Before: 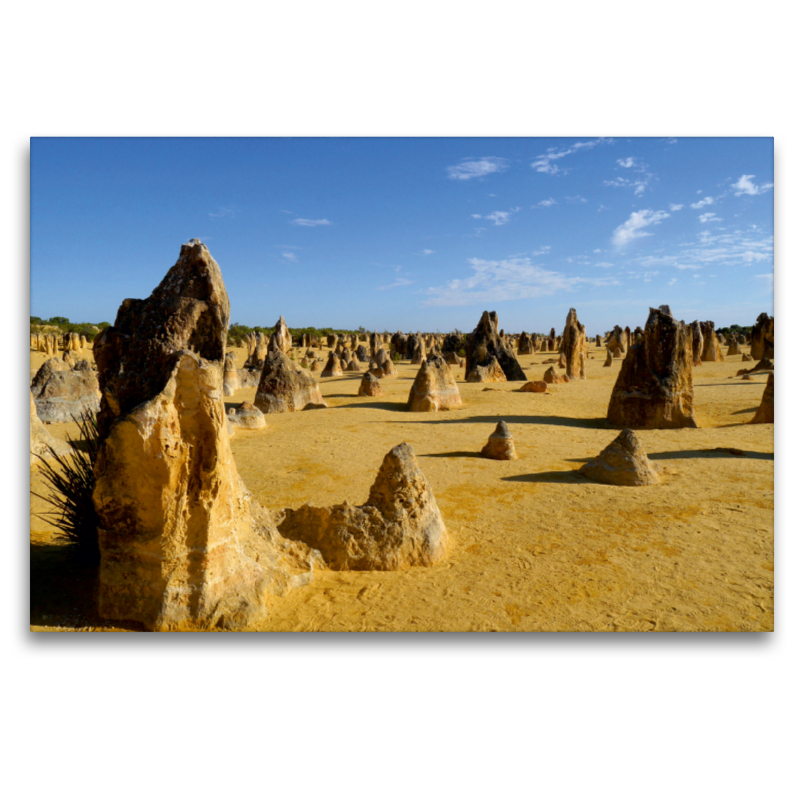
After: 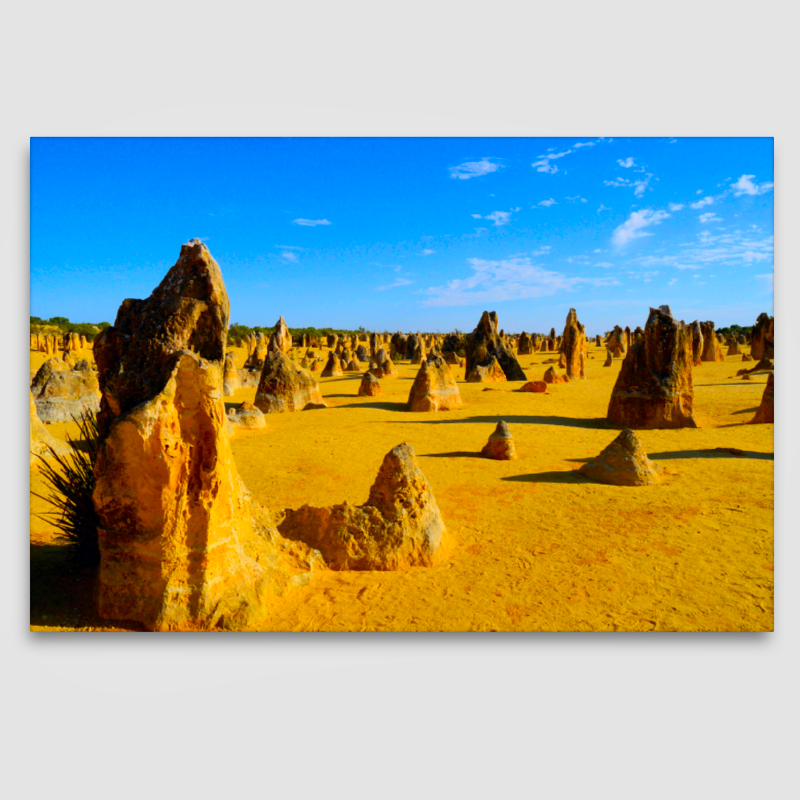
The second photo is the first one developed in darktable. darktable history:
contrast brightness saturation: contrast 0.203, brightness 0.193, saturation 0.797
shadows and highlights: radius 120.84, shadows 21.54, white point adjustment -9.58, highlights -15.84, soften with gaussian
